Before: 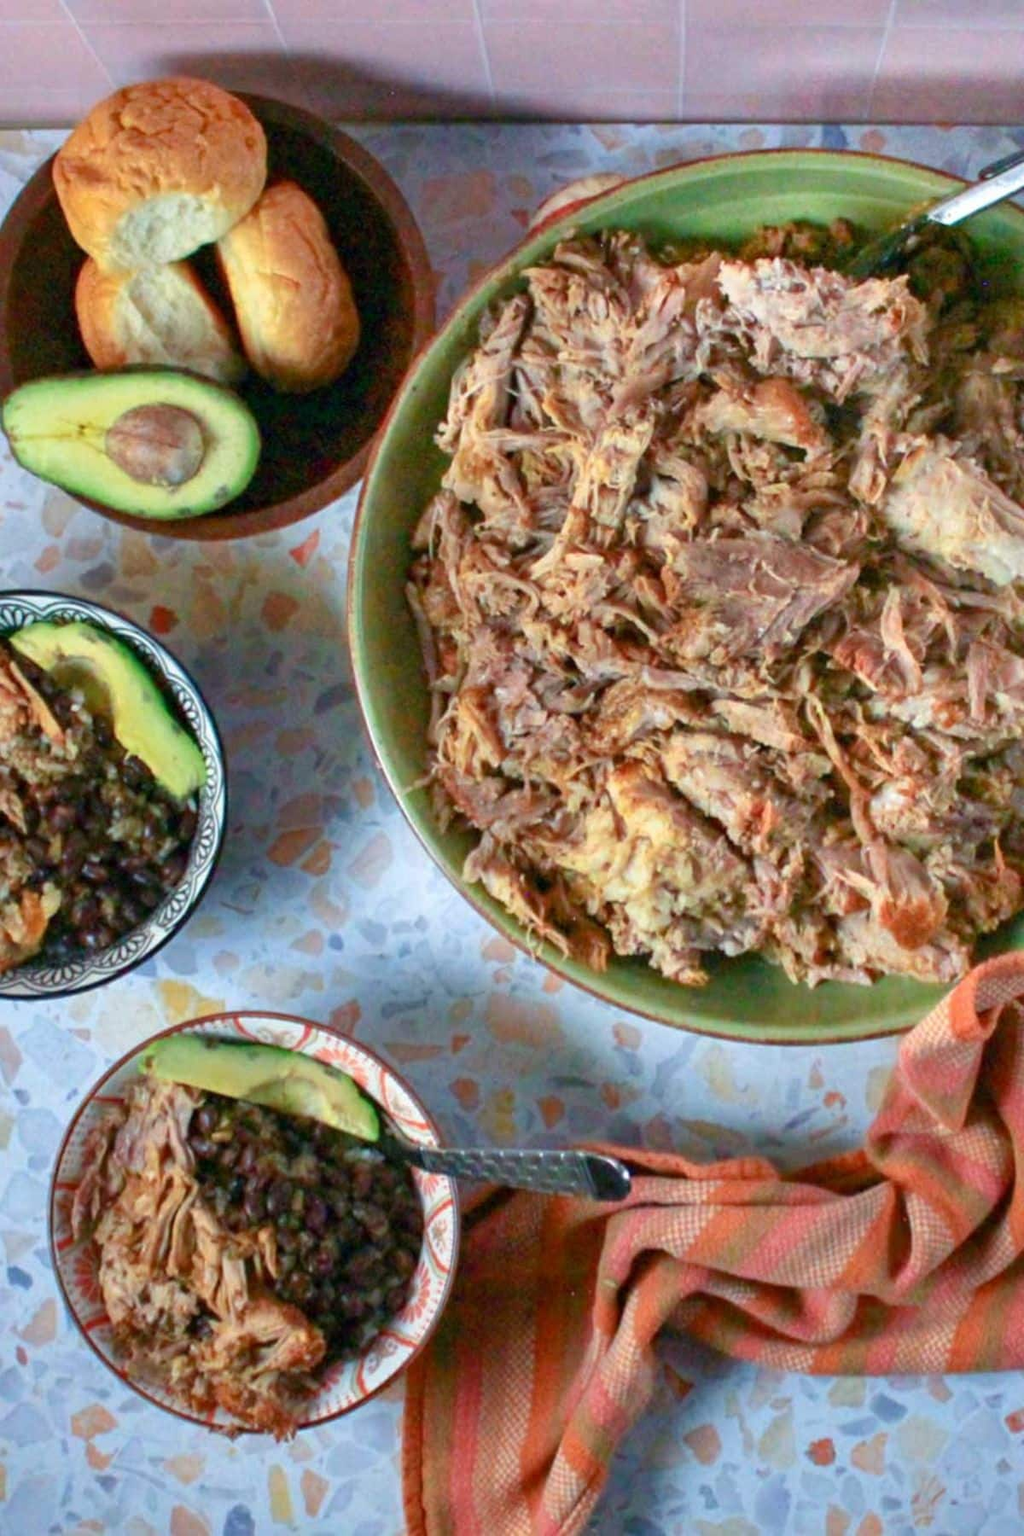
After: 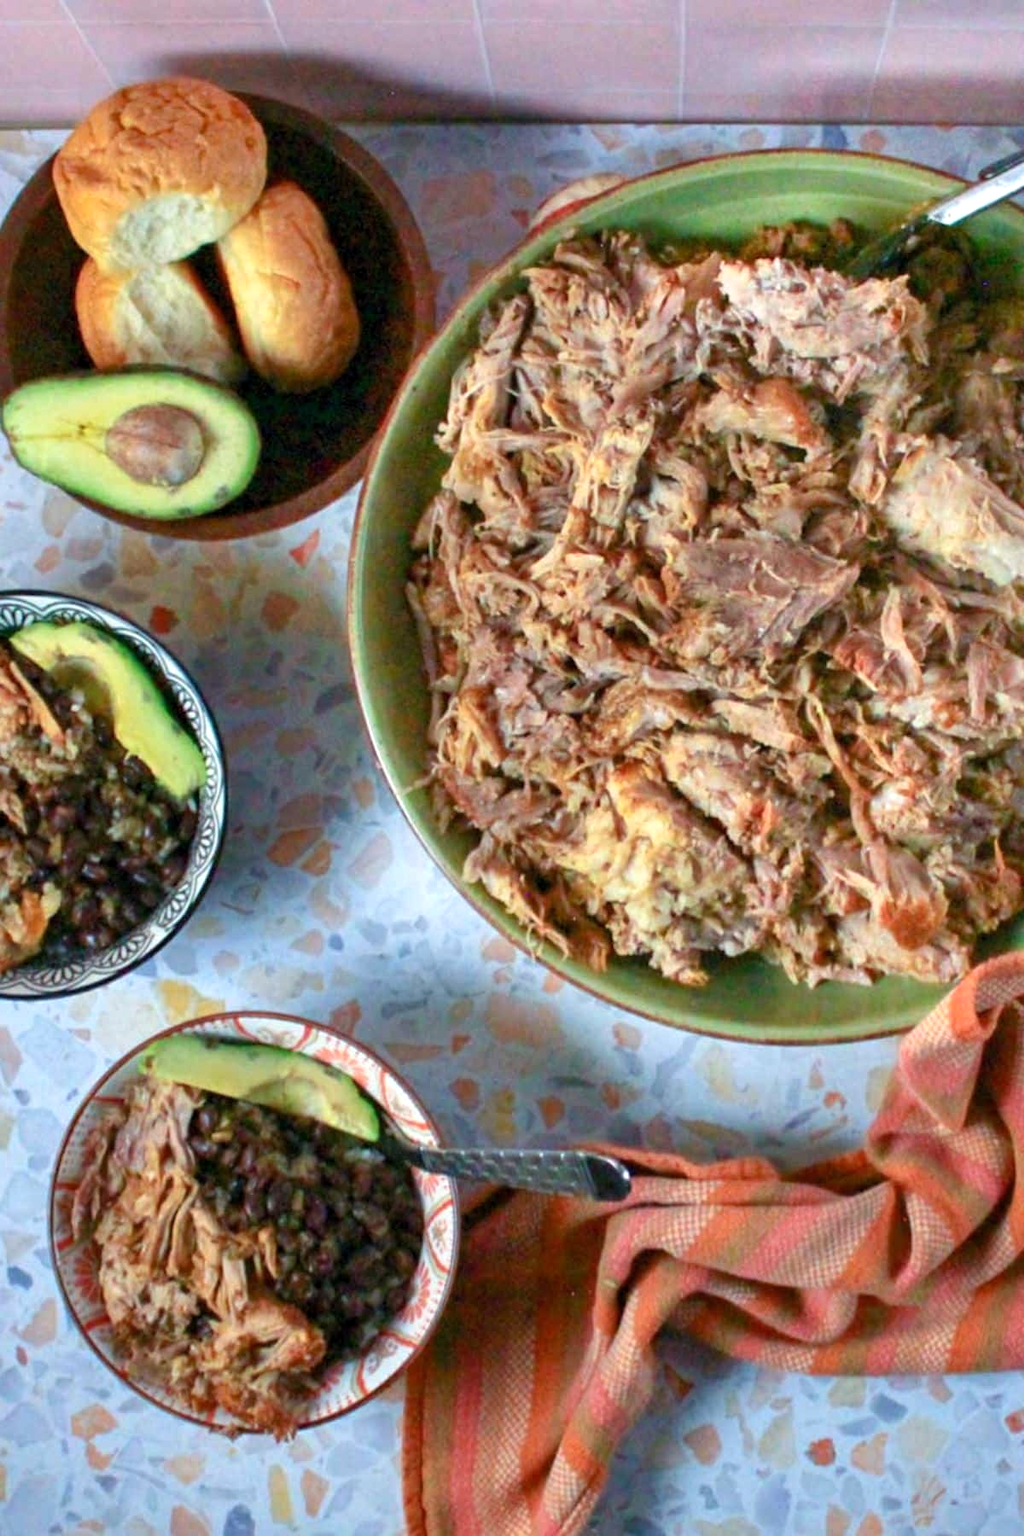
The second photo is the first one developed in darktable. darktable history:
levels: levels [0.016, 0.484, 0.953]
